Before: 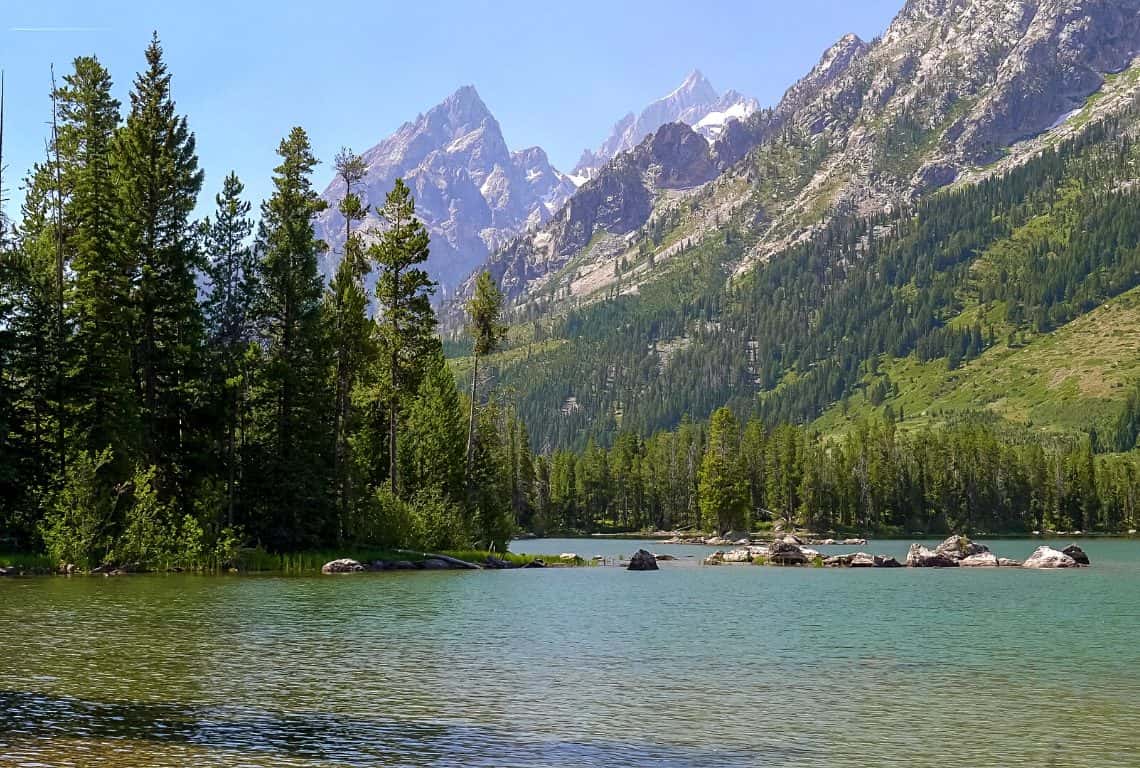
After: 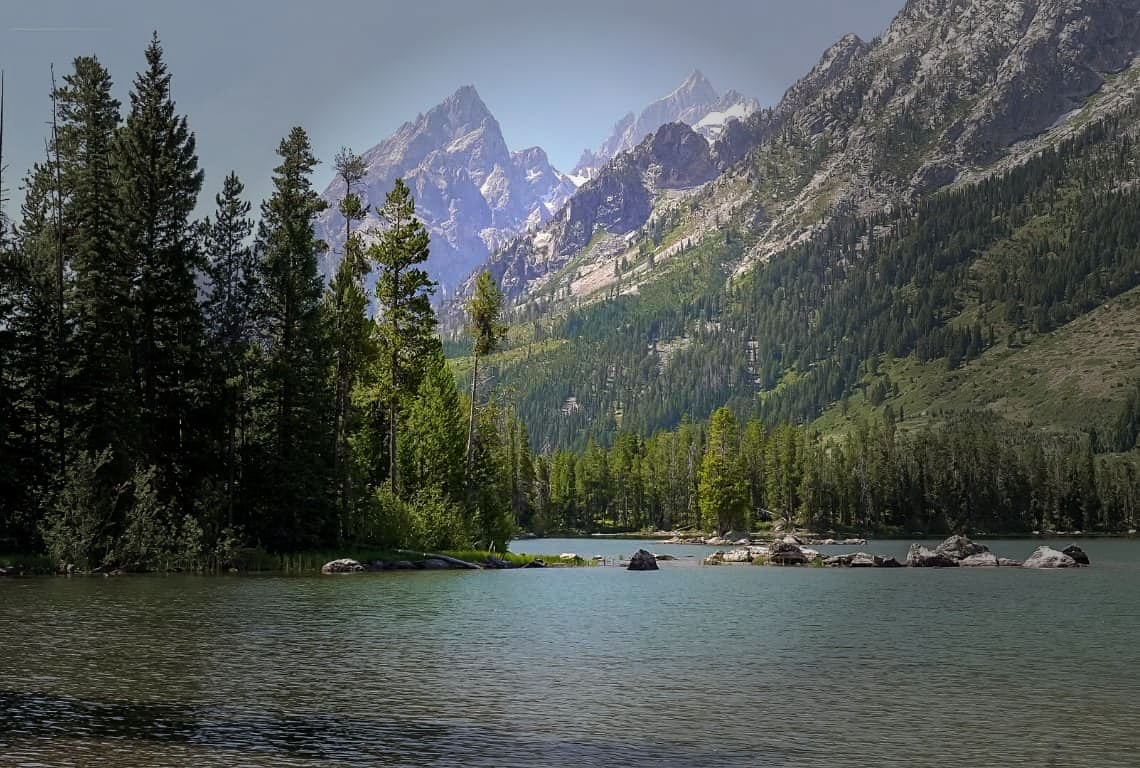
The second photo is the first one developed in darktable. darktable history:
vignetting: fall-off start 31.28%, fall-off radius 34.64%, brightness -0.575
tone equalizer: on, module defaults
